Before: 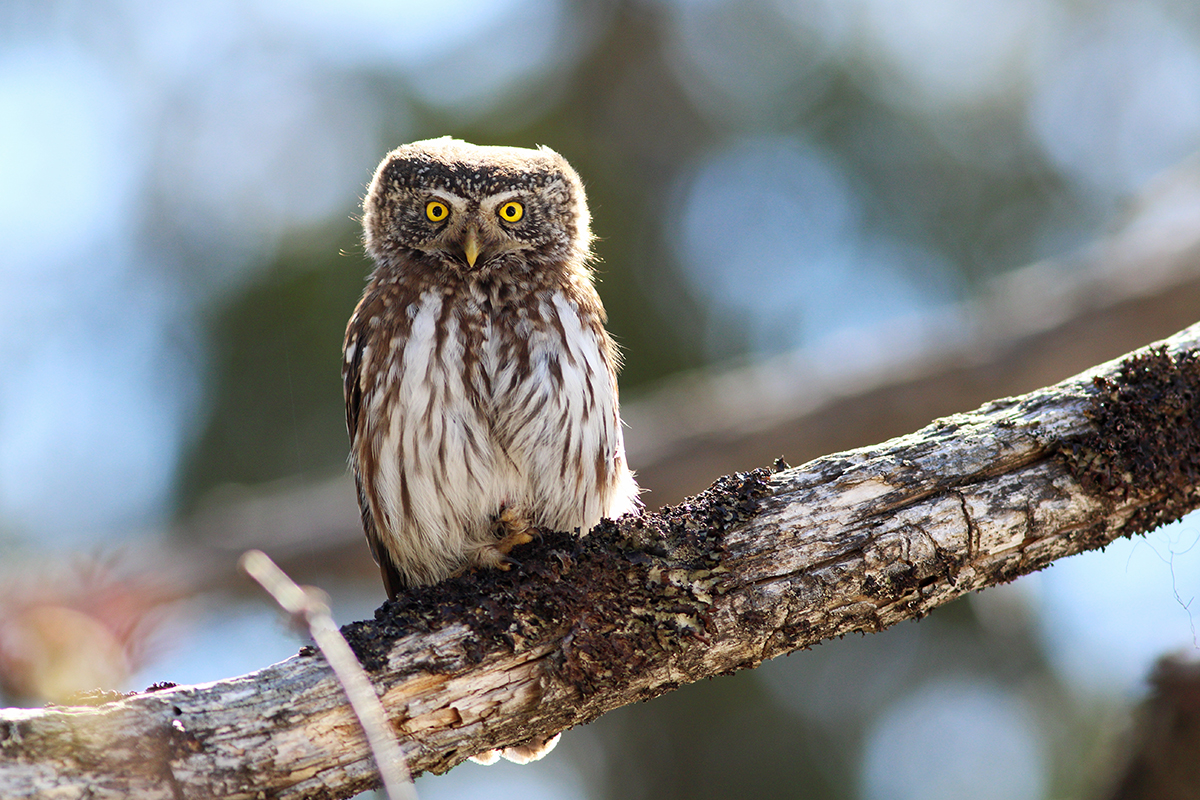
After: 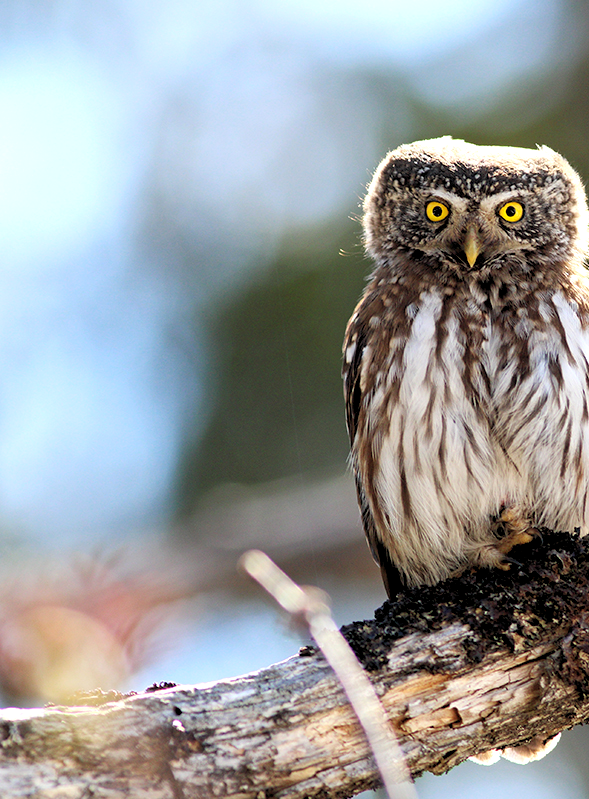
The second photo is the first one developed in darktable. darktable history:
crop and rotate: left 0%, top 0%, right 50.845%
rgb levels: levels [[0.01, 0.419, 0.839], [0, 0.5, 1], [0, 0.5, 1]]
